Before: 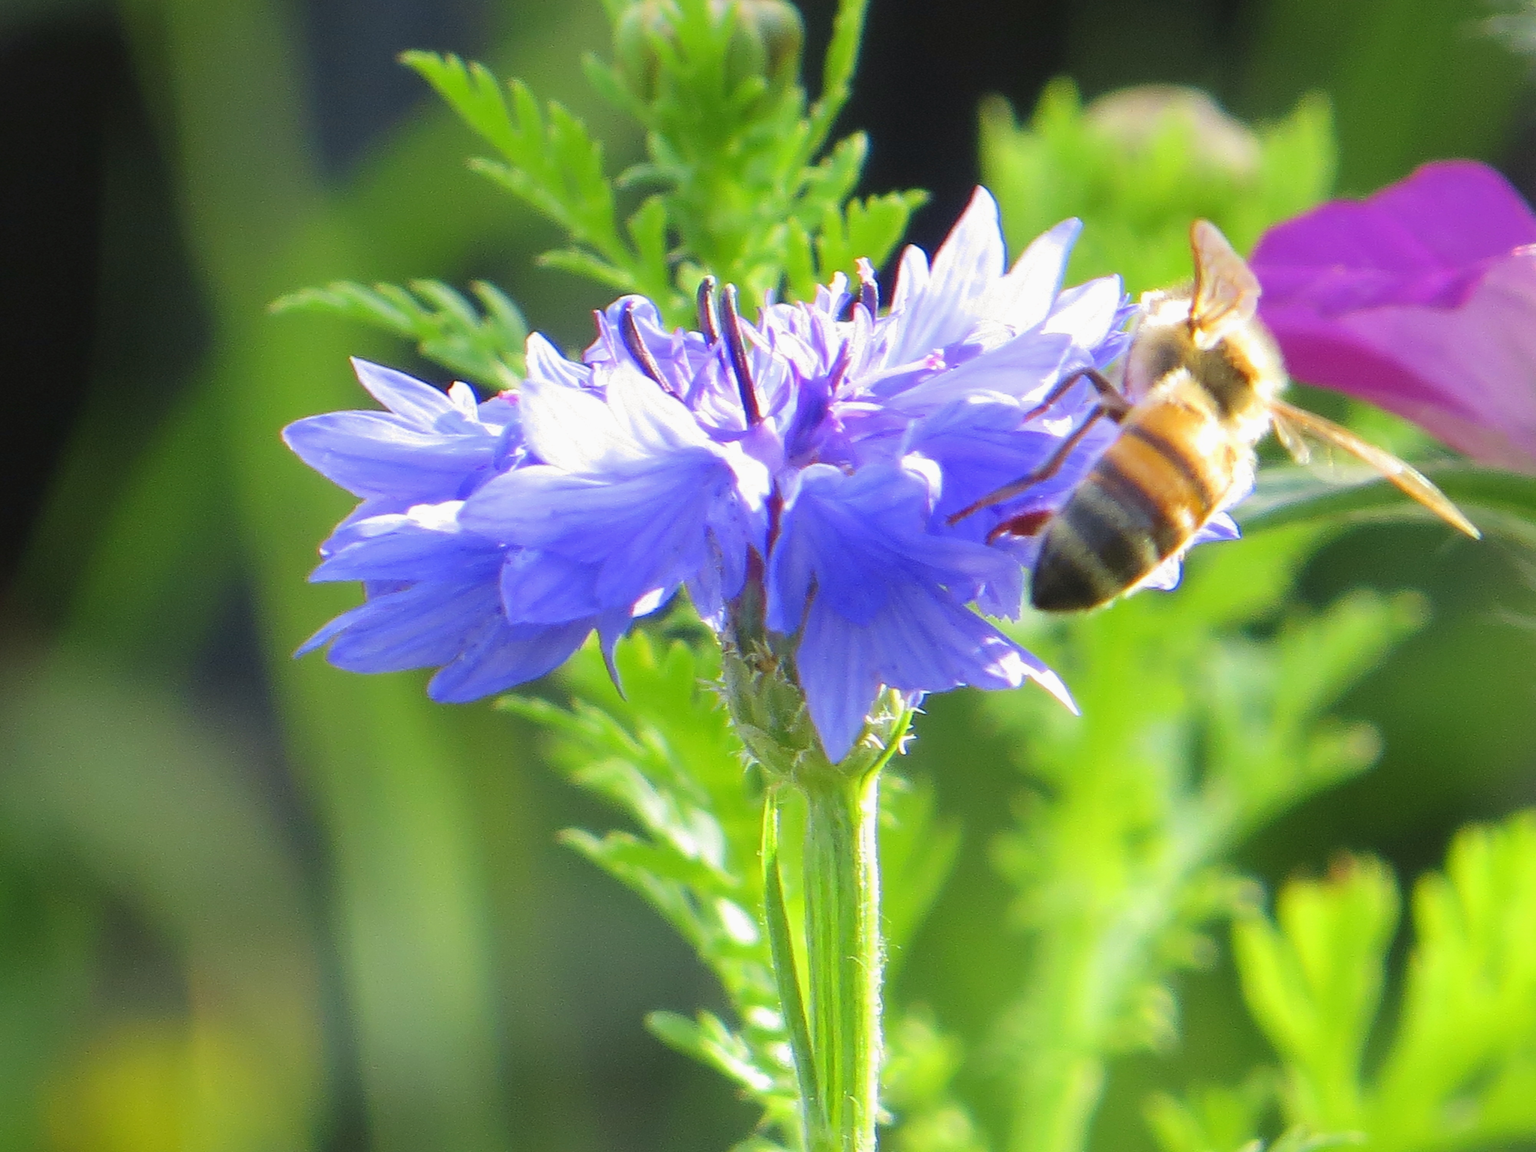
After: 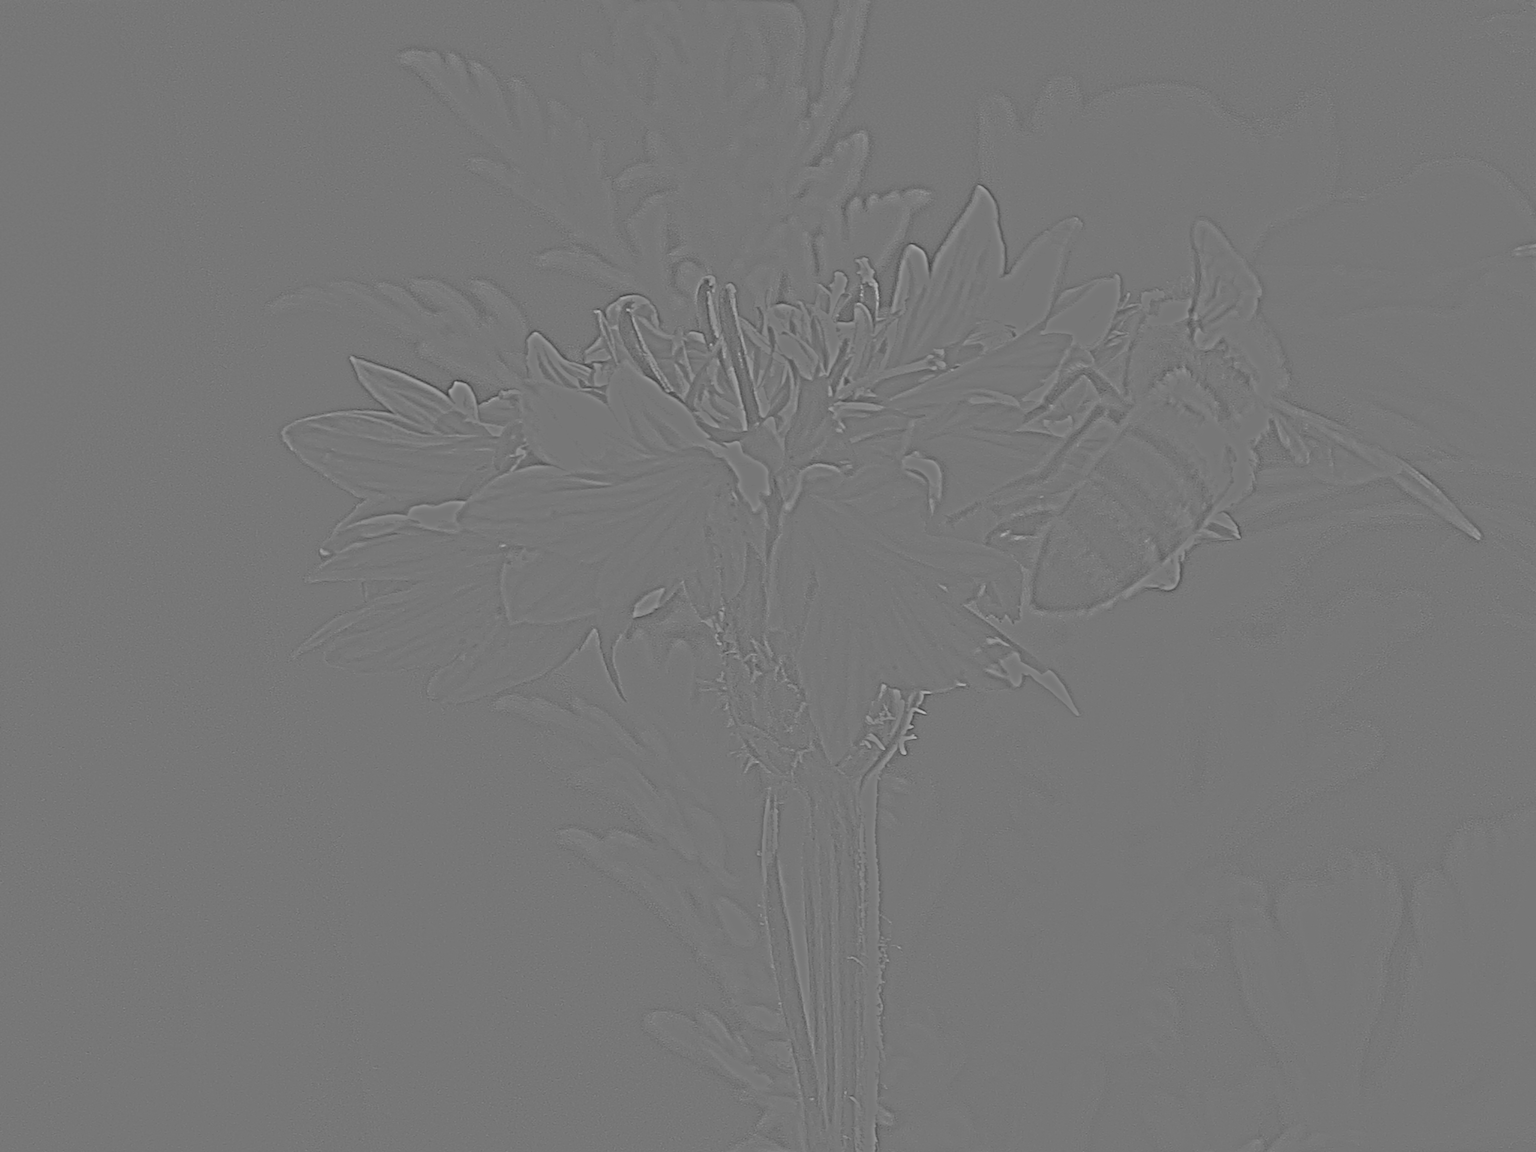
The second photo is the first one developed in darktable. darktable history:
shadows and highlights: shadows -90, highlights 90, soften with gaussian
local contrast: on, module defaults
highpass: sharpness 25.84%, contrast boost 14.94%
